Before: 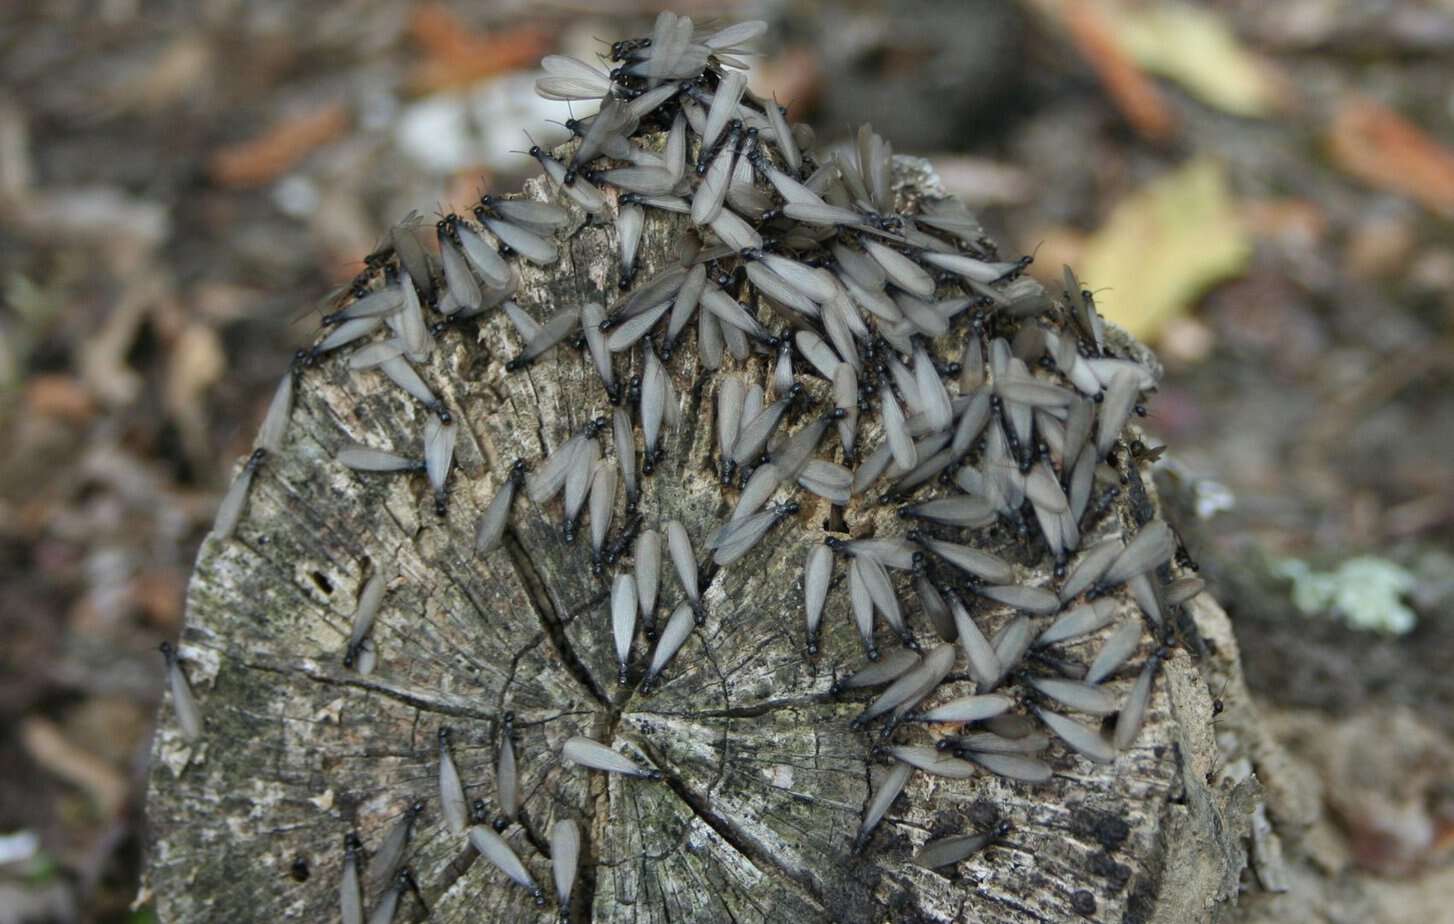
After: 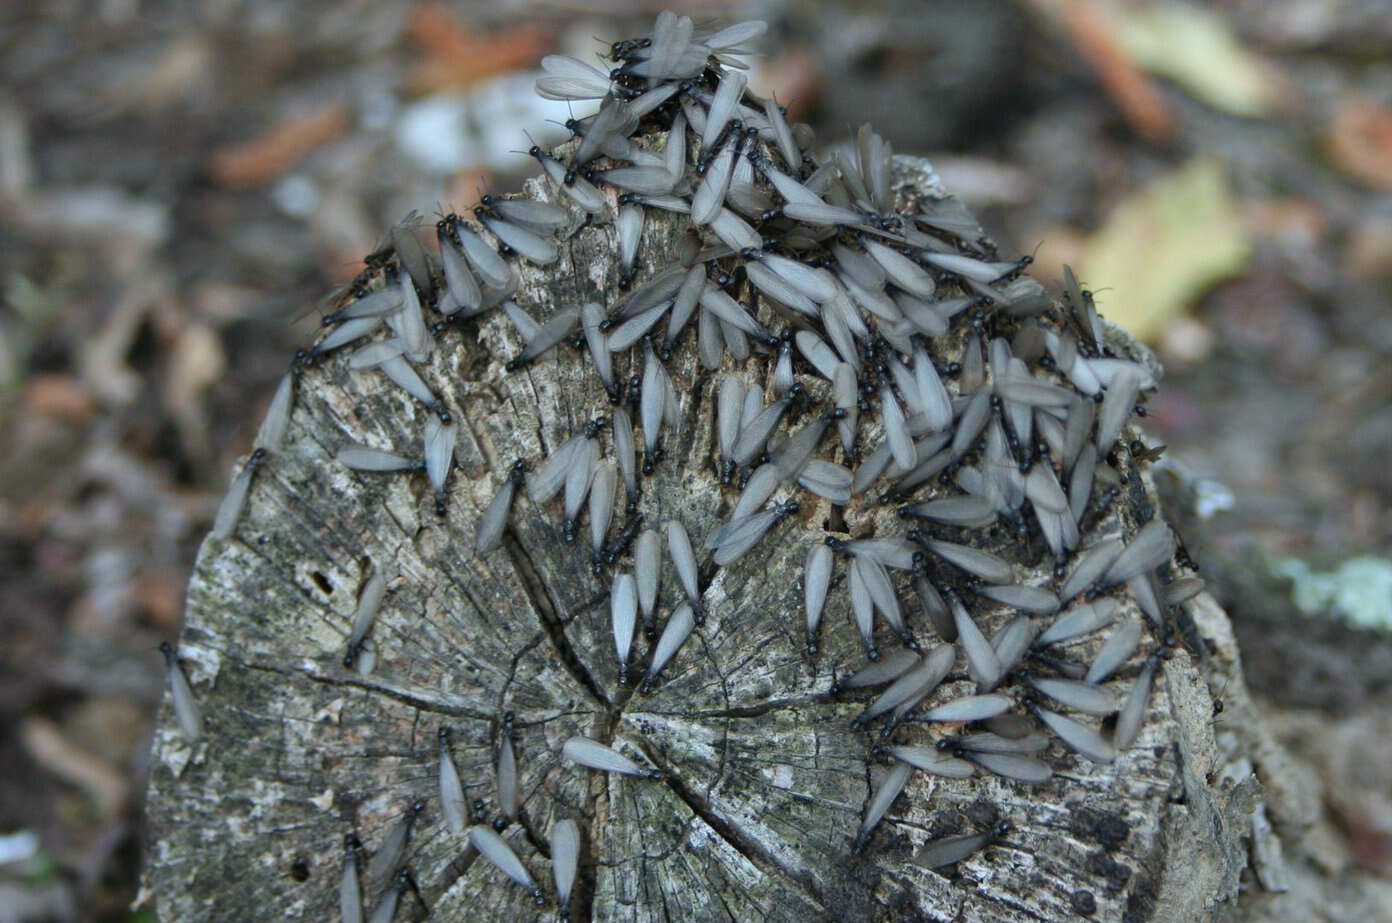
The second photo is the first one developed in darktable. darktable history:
crop: right 4.198%, bottom 0.036%
color correction: highlights a* -3.84, highlights b* -11.15
